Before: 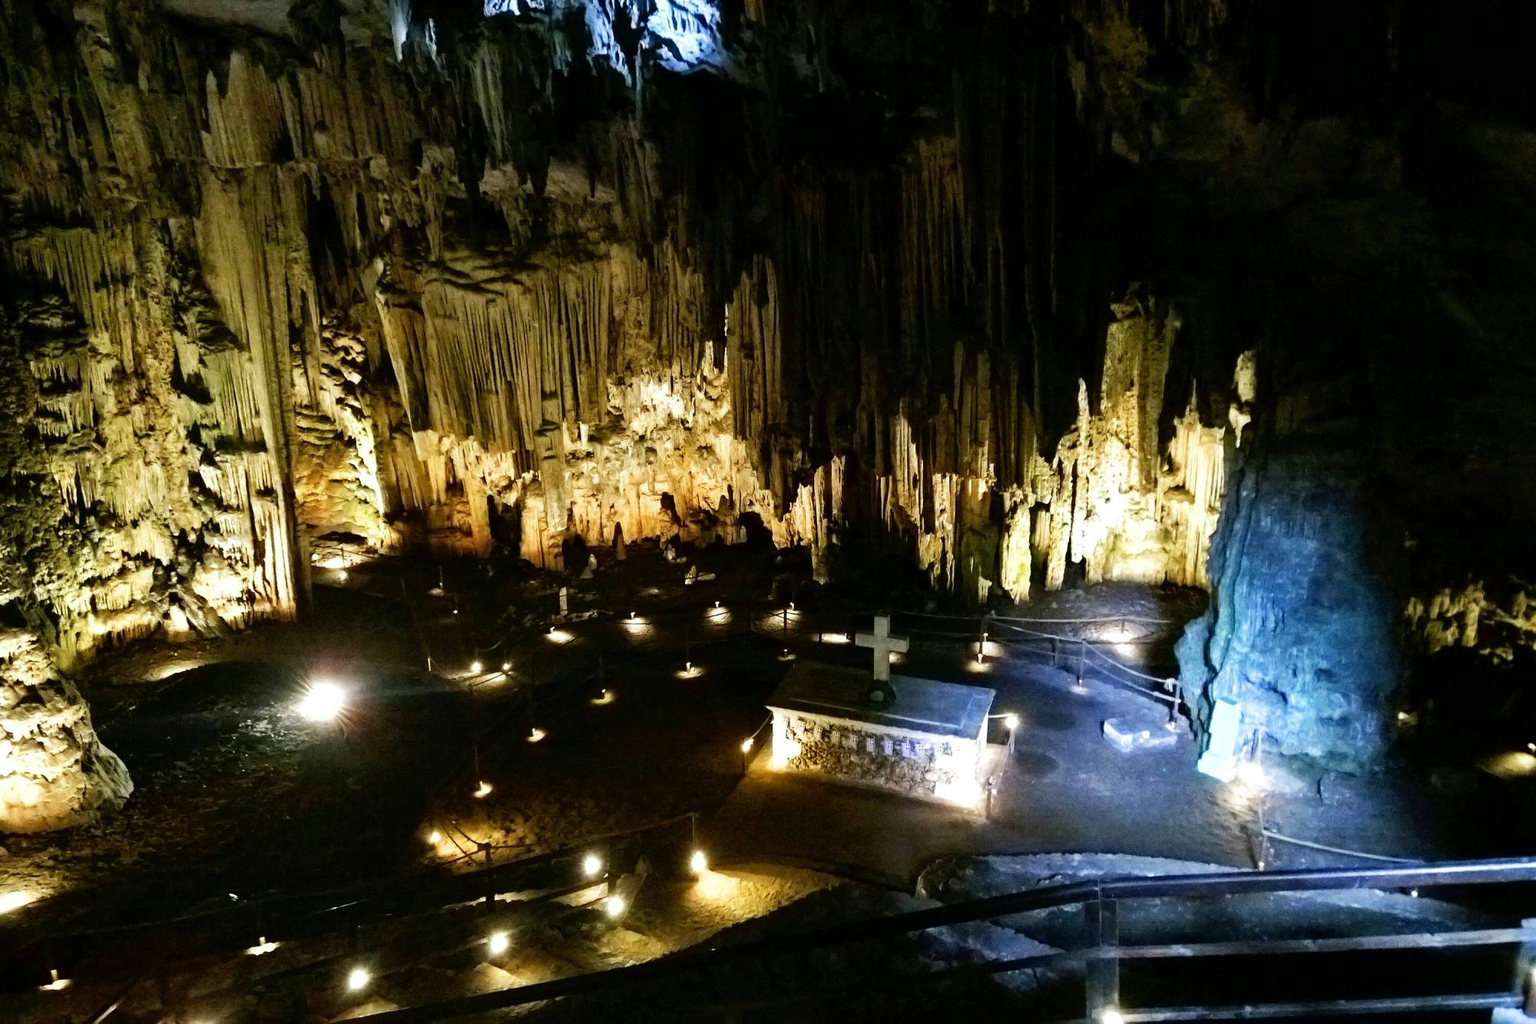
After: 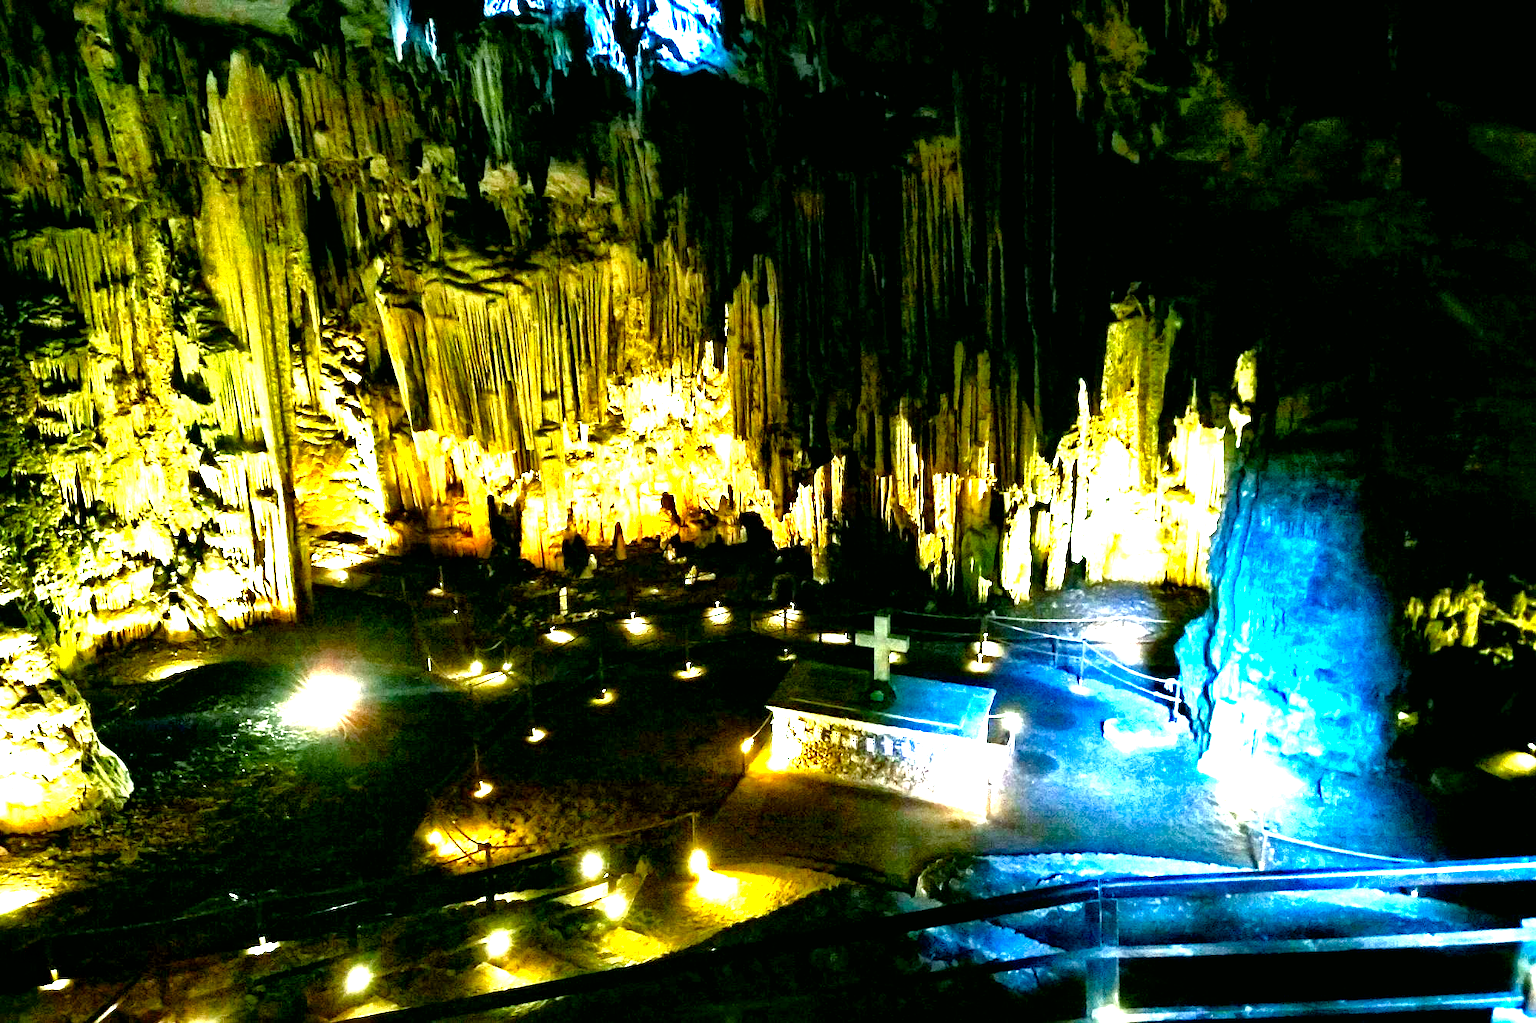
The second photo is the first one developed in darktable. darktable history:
color balance rgb: shadows lift › chroma 1.004%, shadows lift › hue 30.82°, power › luminance -7.928%, power › chroma 1.116%, power › hue 215.93°, highlights gain › luminance 14.988%, perceptual saturation grading › global saturation 13.654%, perceptual saturation grading › highlights -25.585%, perceptual saturation grading › shadows 29.55%, global vibrance 28.449%
exposure: black level correction 0.001, exposure 1.85 EV, compensate exposure bias true, compensate highlight preservation false
local contrast: mode bilateral grid, contrast 21, coarseness 50, detail 178%, midtone range 0.2
color correction: highlights a* -7.3, highlights b* 0.967, shadows a* -3.16, saturation 1.43
